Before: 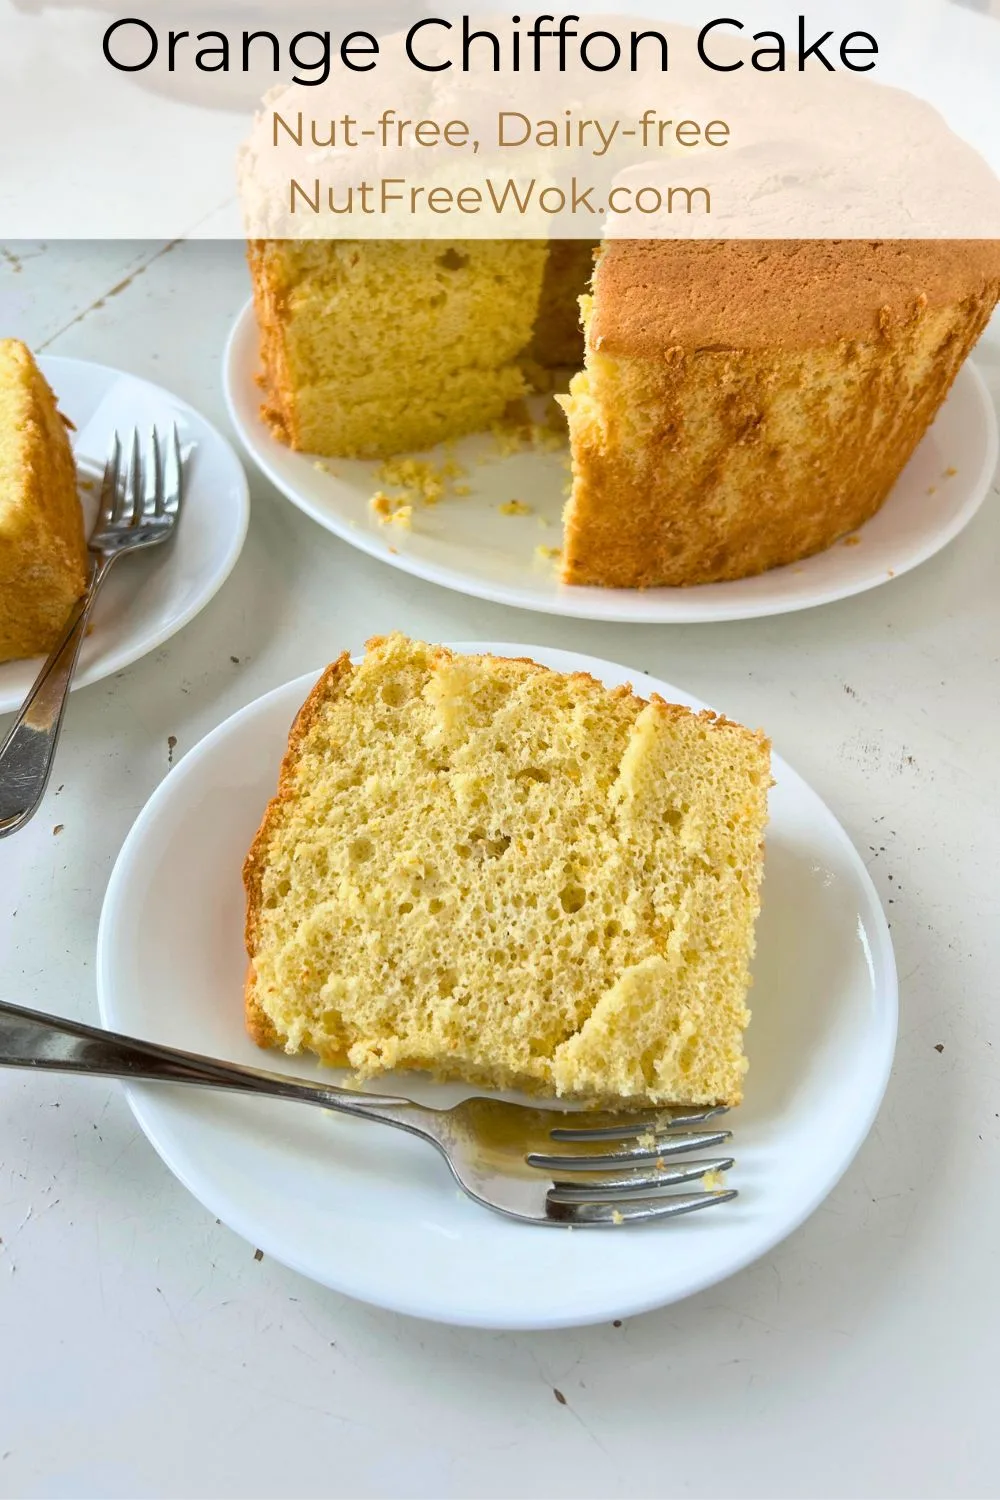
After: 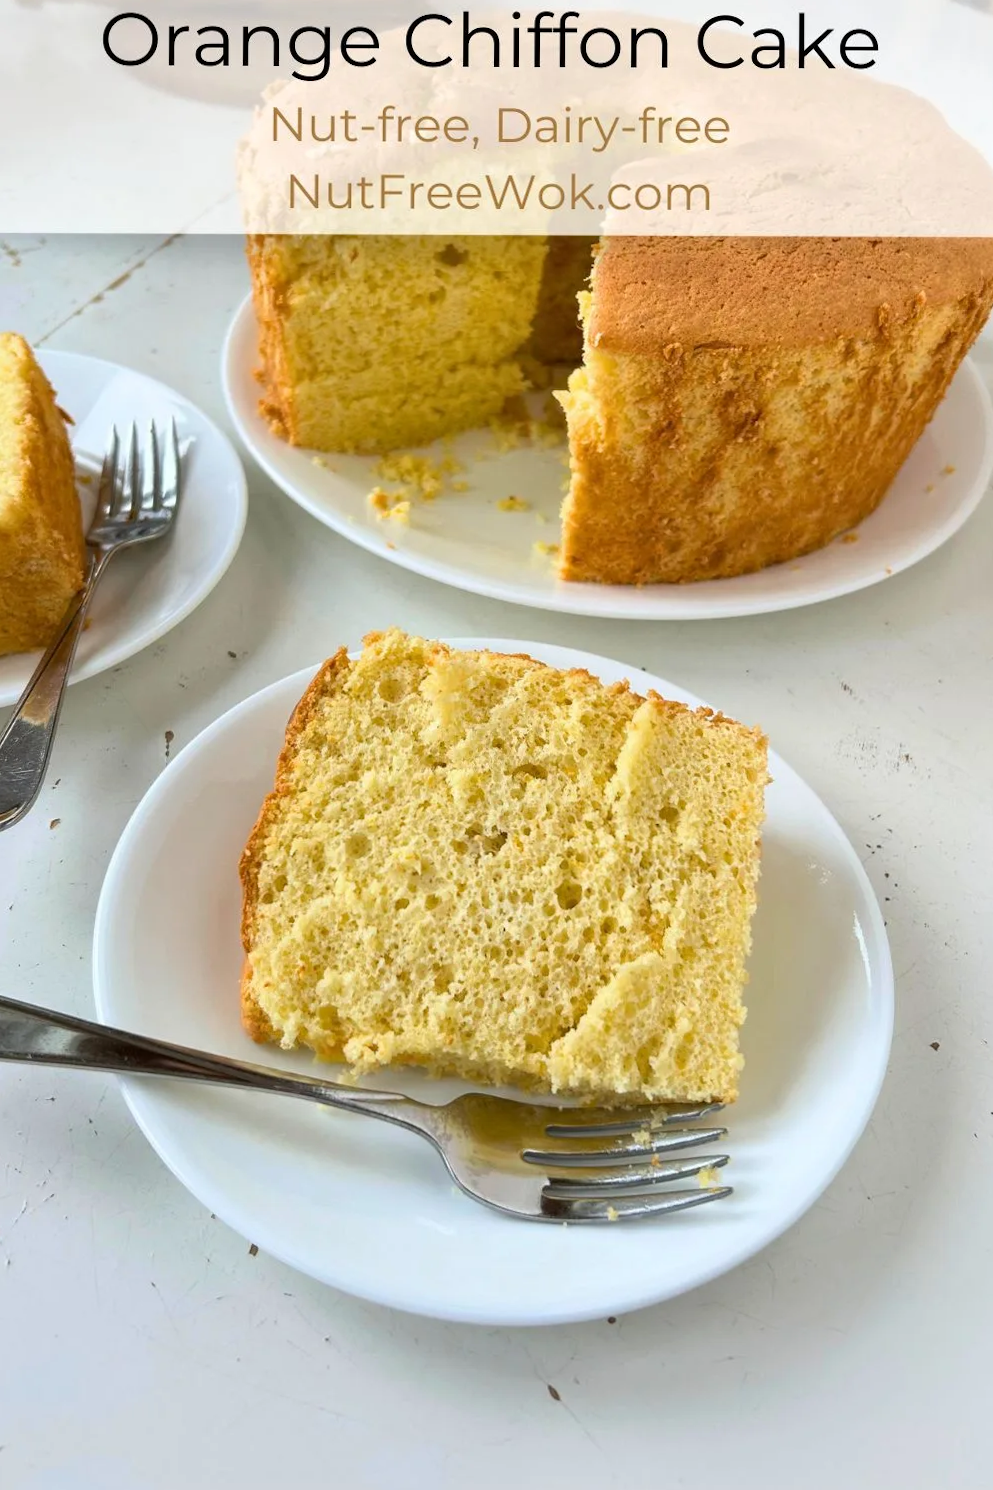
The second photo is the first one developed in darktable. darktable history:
crop and rotate: angle -0.251°
